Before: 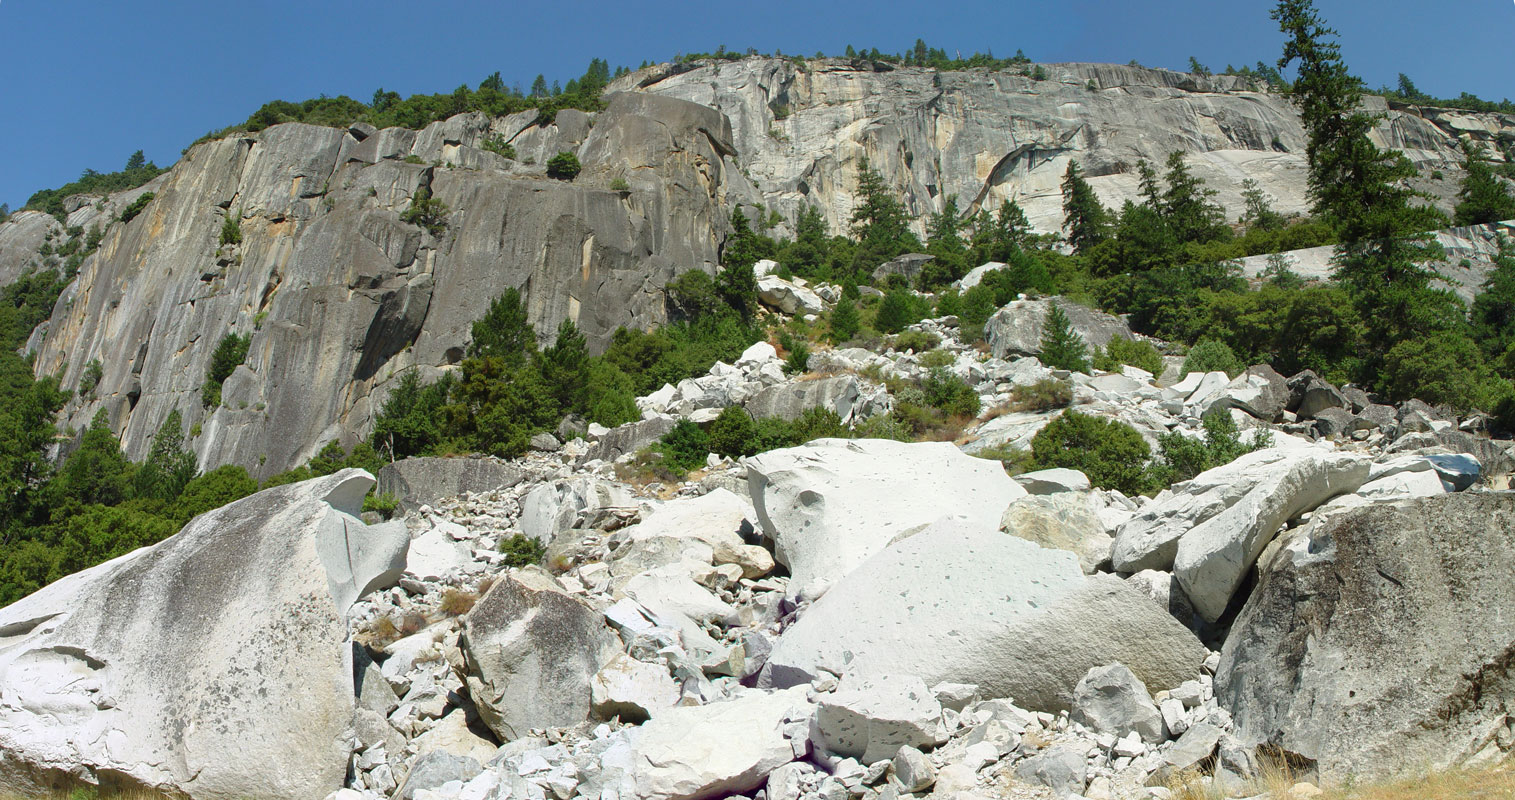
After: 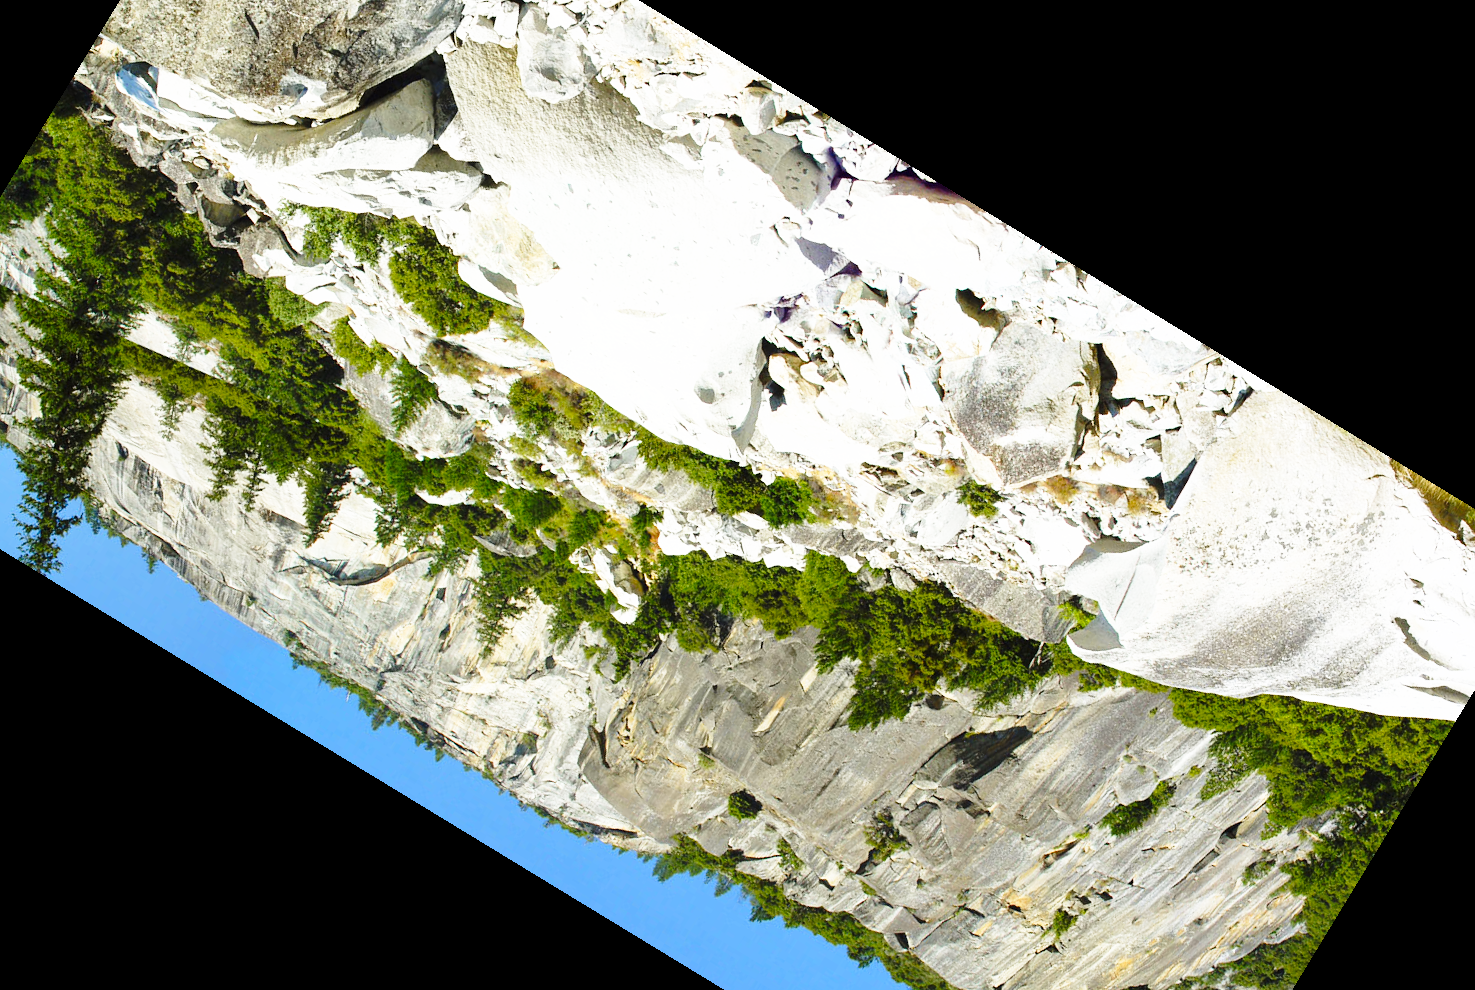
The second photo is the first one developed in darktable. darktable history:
base curve: curves: ch0 [(0, 0) (0.026, 0.03) (0.109, 0.232) (0.351, 0.748) (0.669, 0.968) (1, 1)], preserve colors none
crop and rotate: angle 148.68°, left 9.111%, top 15.603%, right 4.588%, bottom 17.041%
color contrast: green-magenta contrast 0.85, blue-yellow contrast 1.25, unbound 0
